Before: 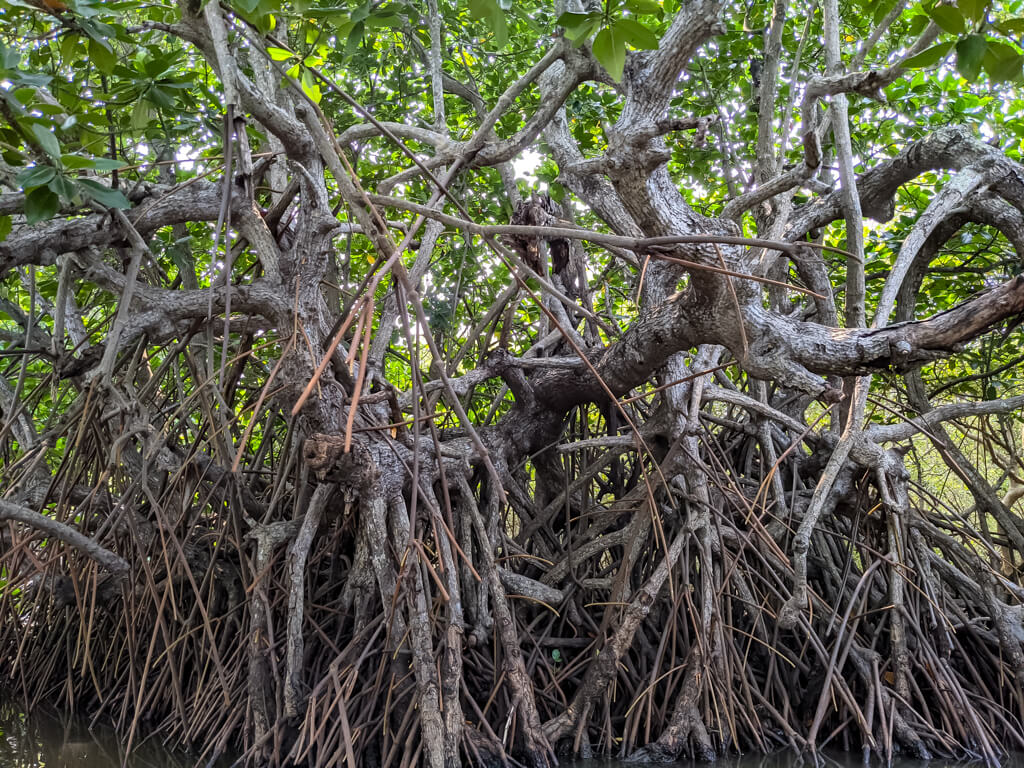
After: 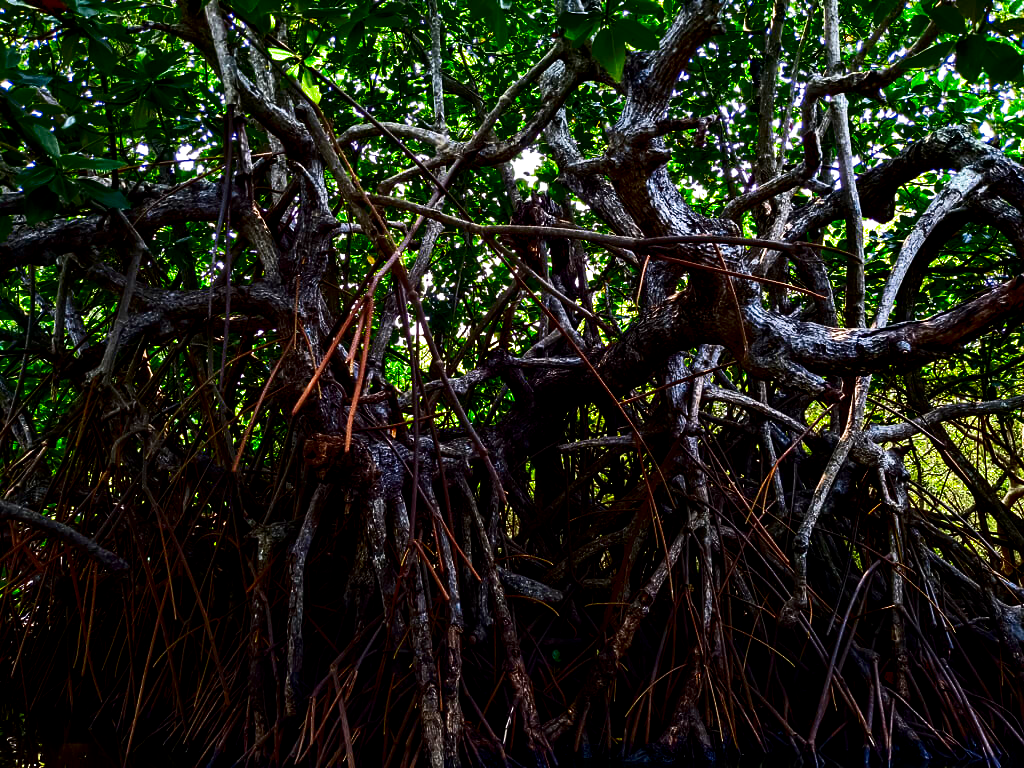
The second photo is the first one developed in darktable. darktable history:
contrast brightness saturation: brightness -0.997, saturation 0.989
filmic rgb: black relative exposure -3.6 EV, white relative exposure 2.12 EV, threshold 5.98 EV, hardness 3.64, enable highlight reconstruction true
